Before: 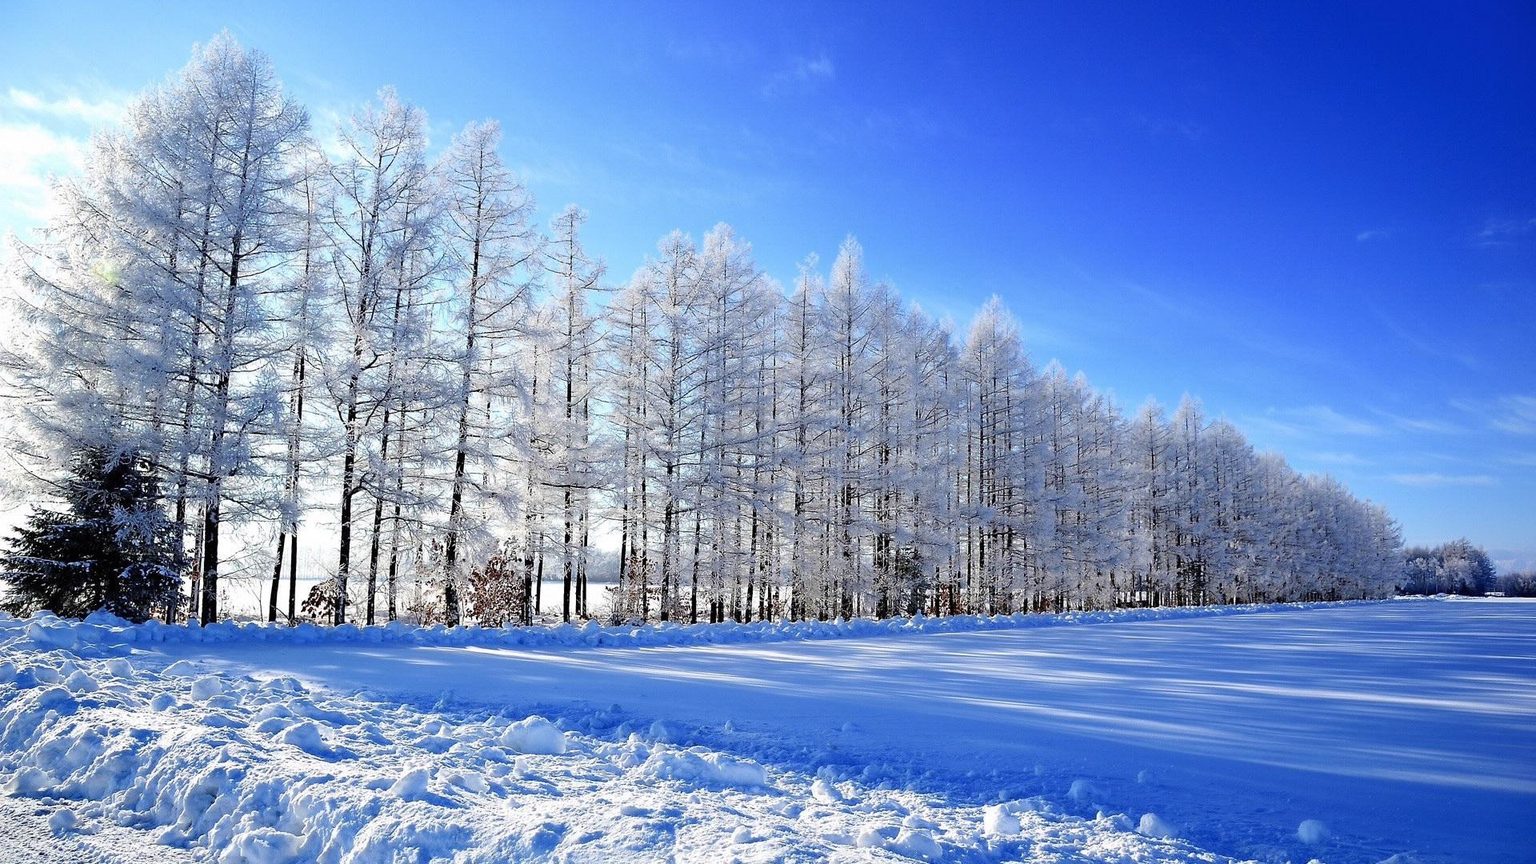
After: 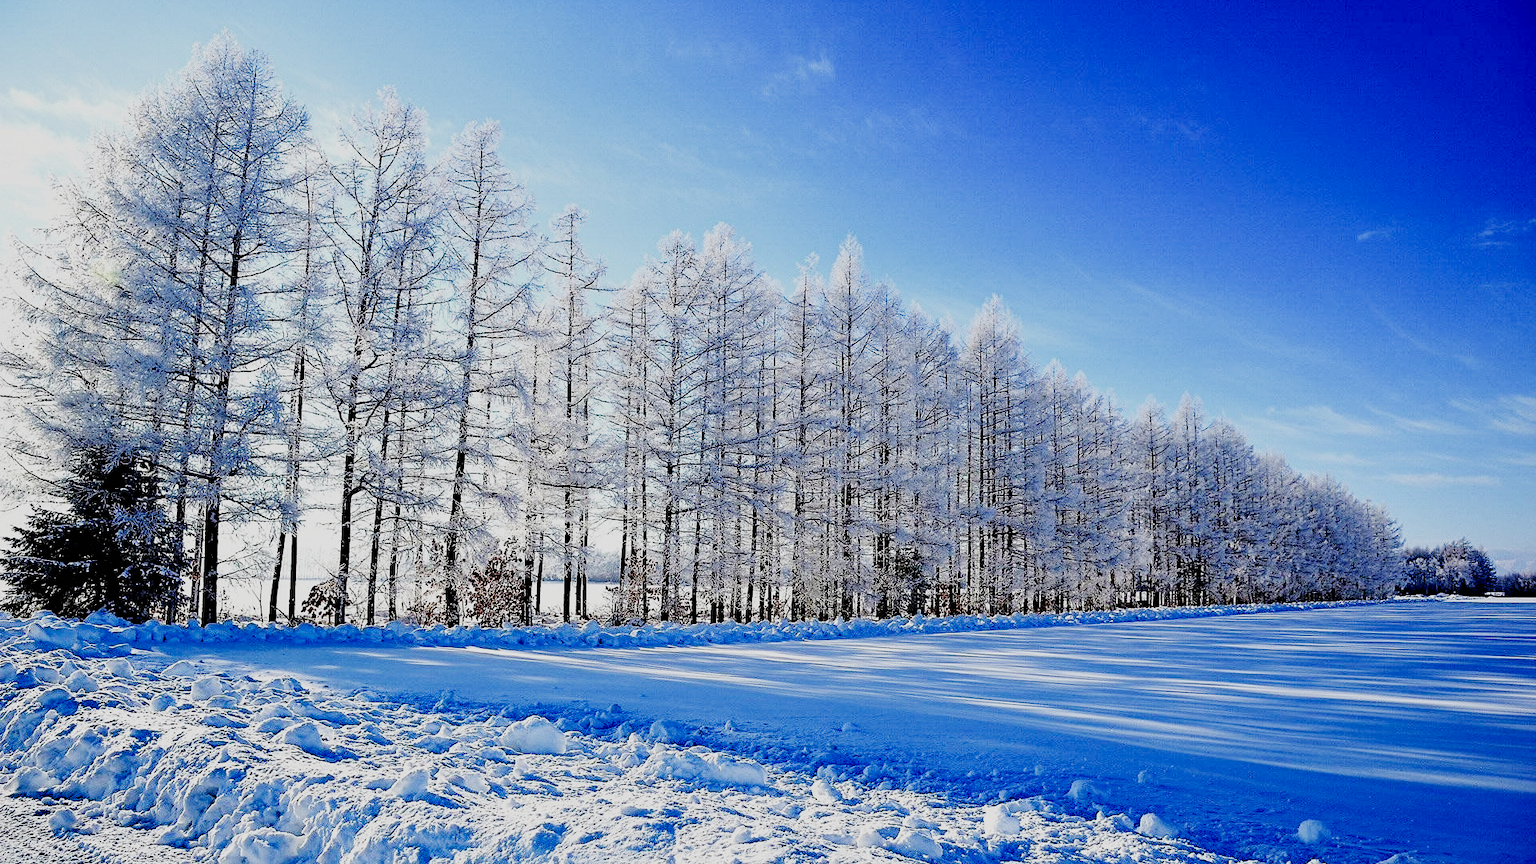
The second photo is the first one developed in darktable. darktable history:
contrast equalizer "clarity": octaves 7, y [[0.6 ×6], [0.55 ×6], [0 ×6], [0 ×6], [0 ×6]], mix 0.3
diffuse or sharpen "sharpen demosaicing: AA filter": edge sensitivity 1, 1st order anisotropy 100%, 2nd order anisotropy 100%, 3rd order anisotropy 100%, 4th order anisotropy 100%, 1st order speed -25%, 2nd order speed -25%, 3rd order speed -25%, 4th order speed -25%
sigmoid "smooth": skew -0.2, preserve hue 0%, red attenuation 0.1, red rotation 0.035, green attenuation 0.1, green rotation -0.017, blue attenuation 0.15, blue rotation -0.052, base primaries Rec2020
color balance rgb "basic colorfulness: standard": perceptual saturation grading › global saturation 20%, perceptual saturation grading › highlights -25%, perceptual saturation grading › shadows 25%
